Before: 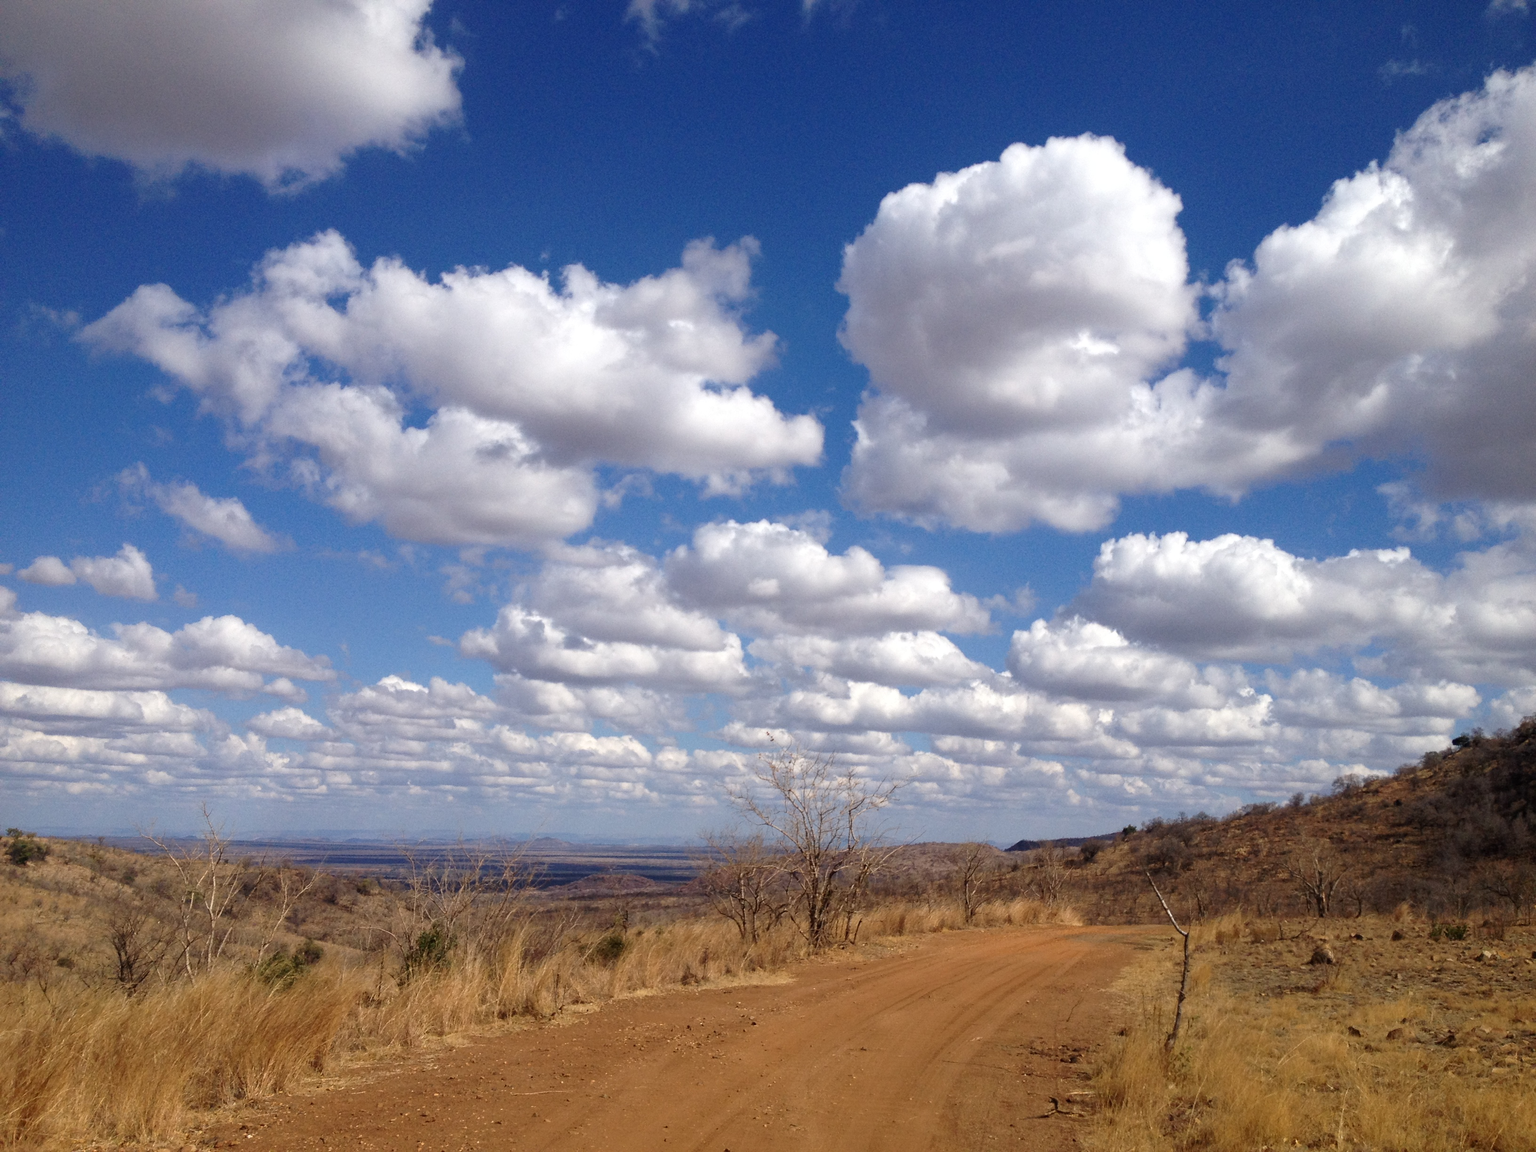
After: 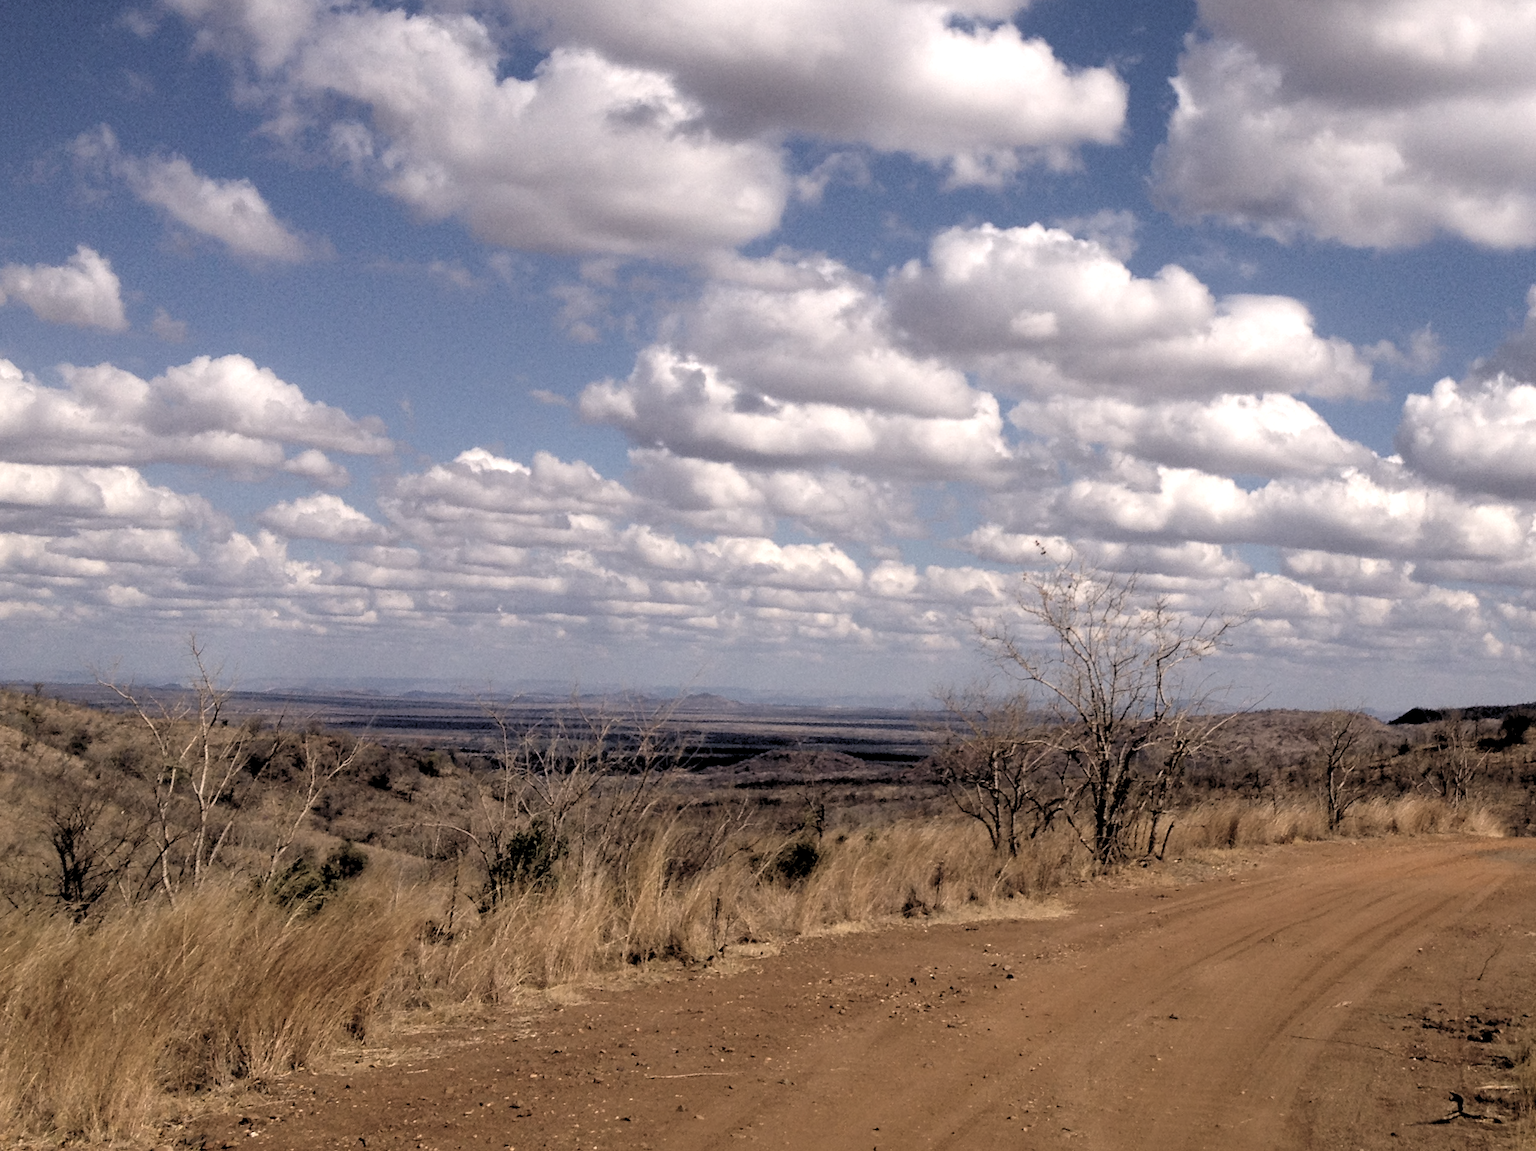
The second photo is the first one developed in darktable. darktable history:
crop and rotate: angle -0.82°, left 3.85%, top 31.828%, right 27.992%
rgb levels: levels [[0.034, 0.472, 0.904], [0, 0.5, 1], [0, 0.5, 1]]
color correction: highlights a* 5.59, highlights b* 5.24, saturation 0.68
